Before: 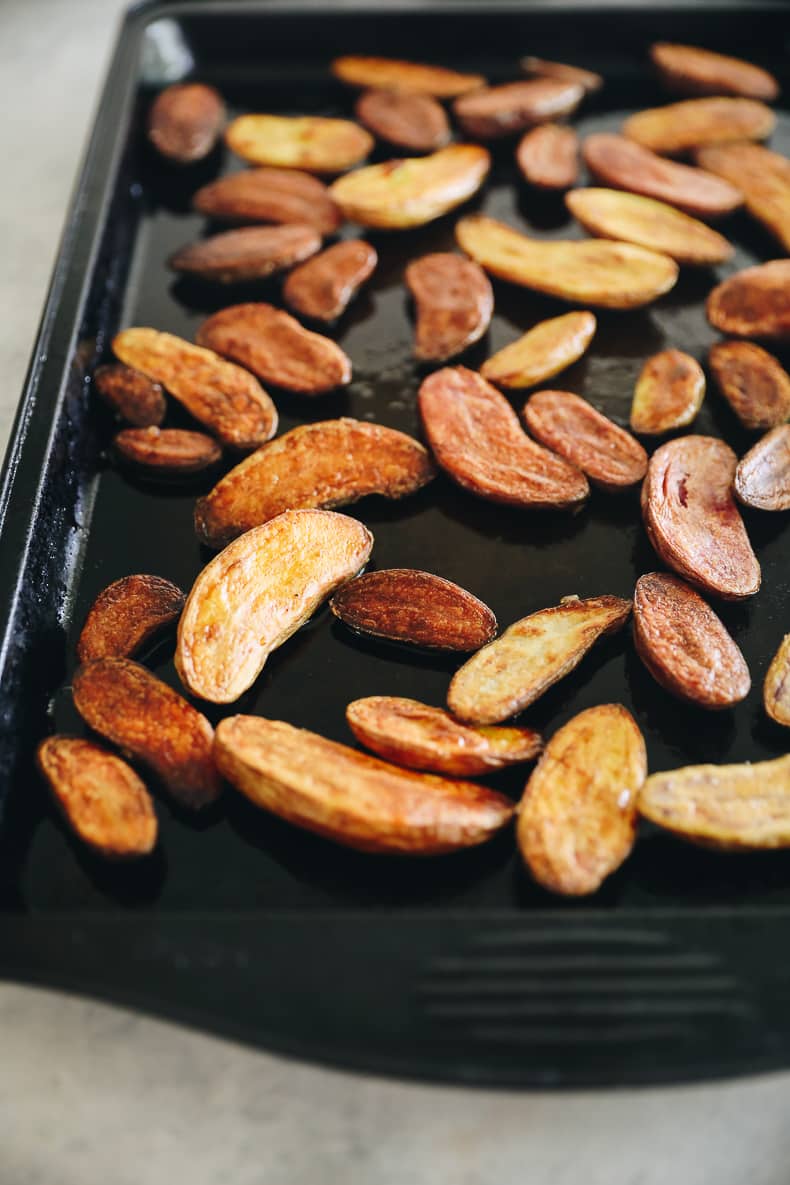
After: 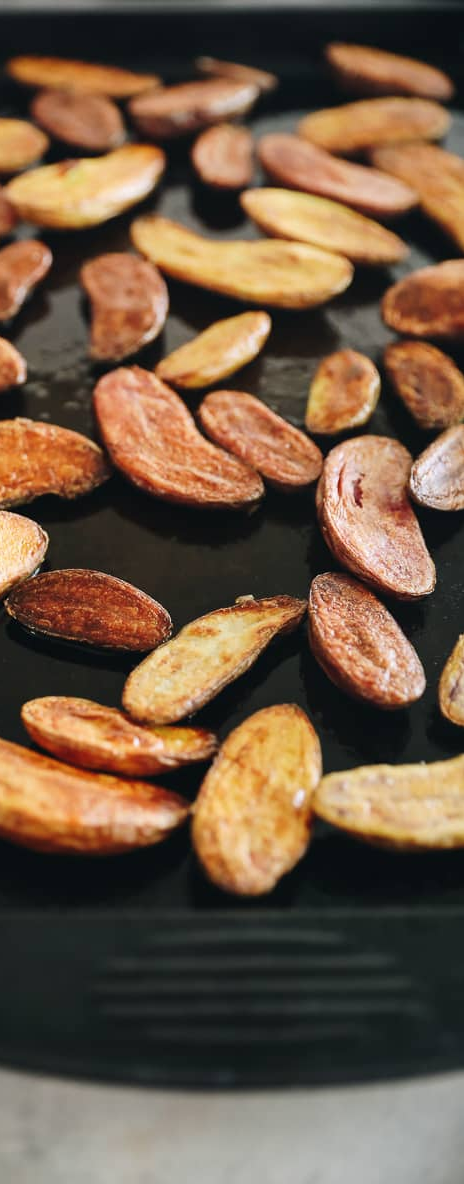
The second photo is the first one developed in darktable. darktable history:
crop: left 41.215%
contrast brightness saturation: saturation -0.058
